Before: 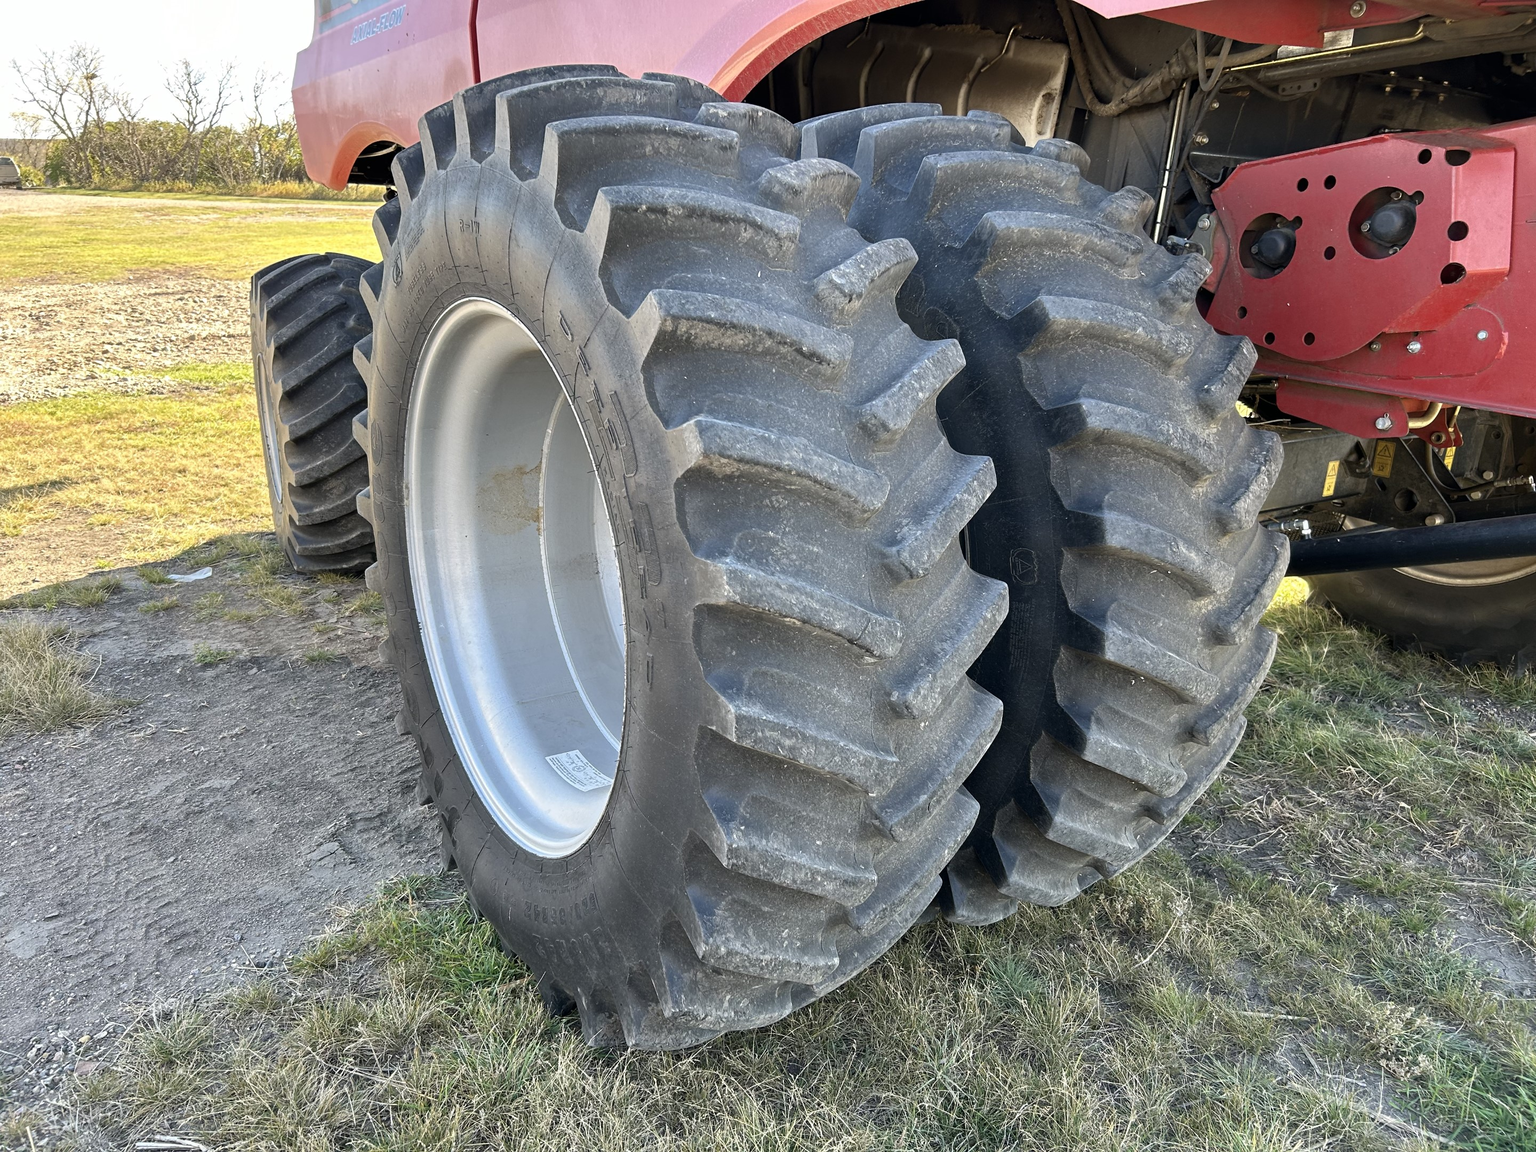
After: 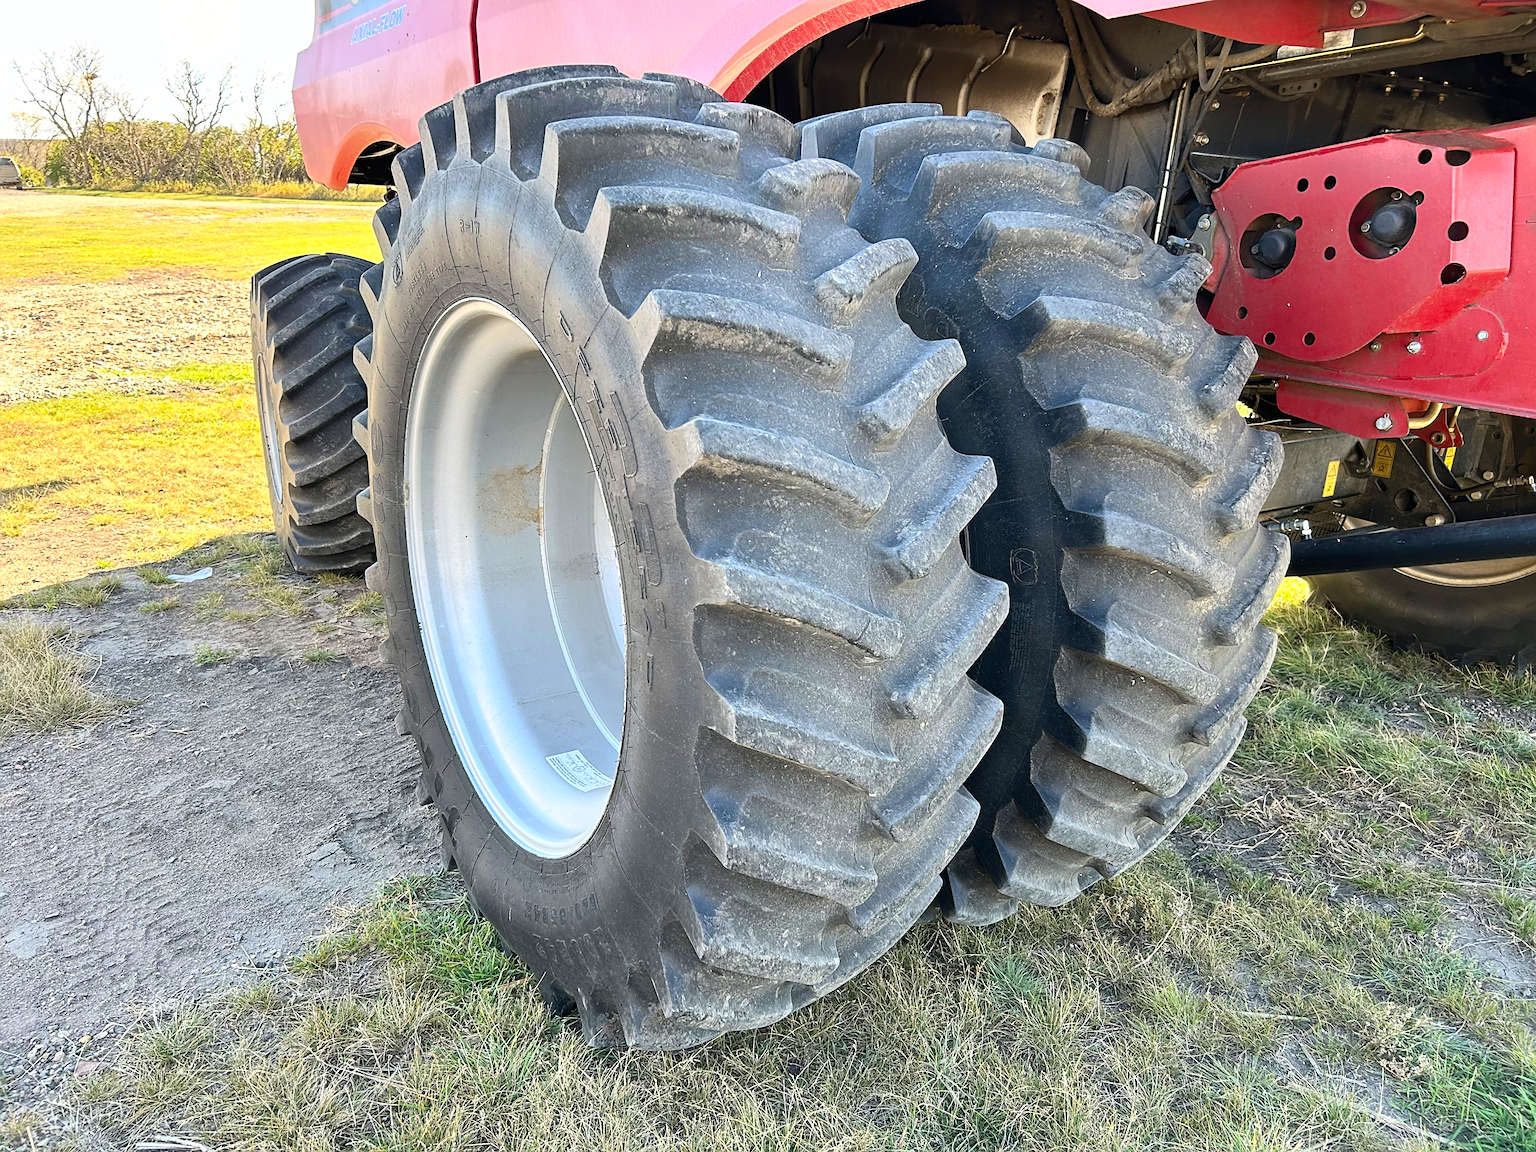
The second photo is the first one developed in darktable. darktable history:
contrast brightness saturation: contrast 0.202, brightness 0.163, saturation 0.221
sharpen: on, module defaults
